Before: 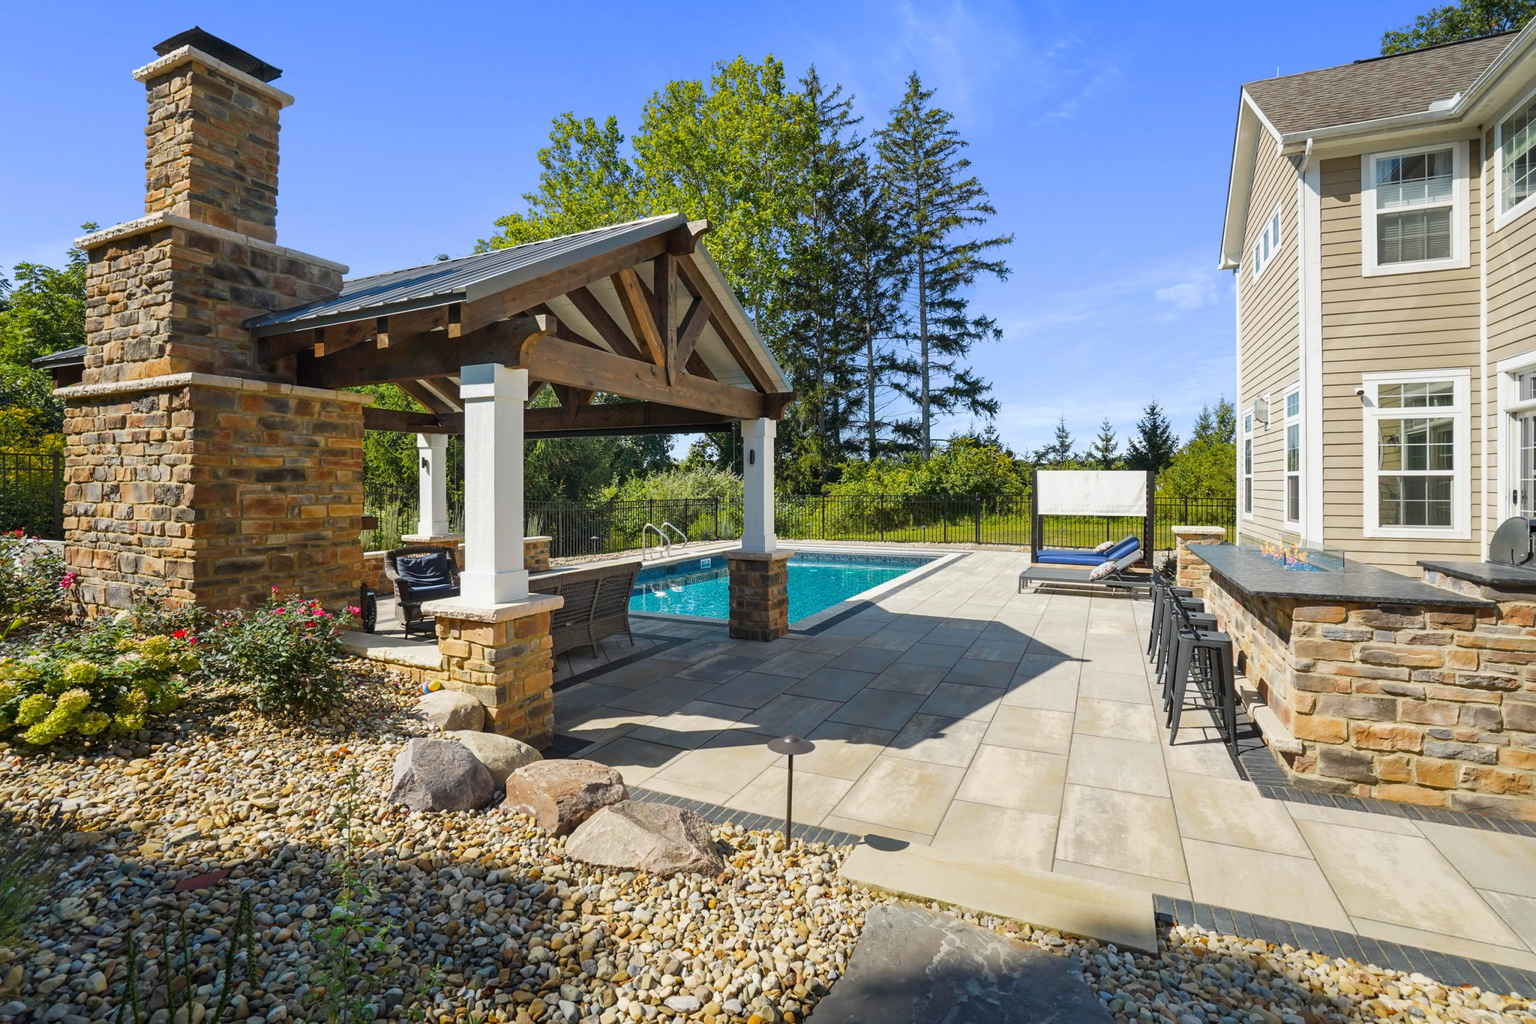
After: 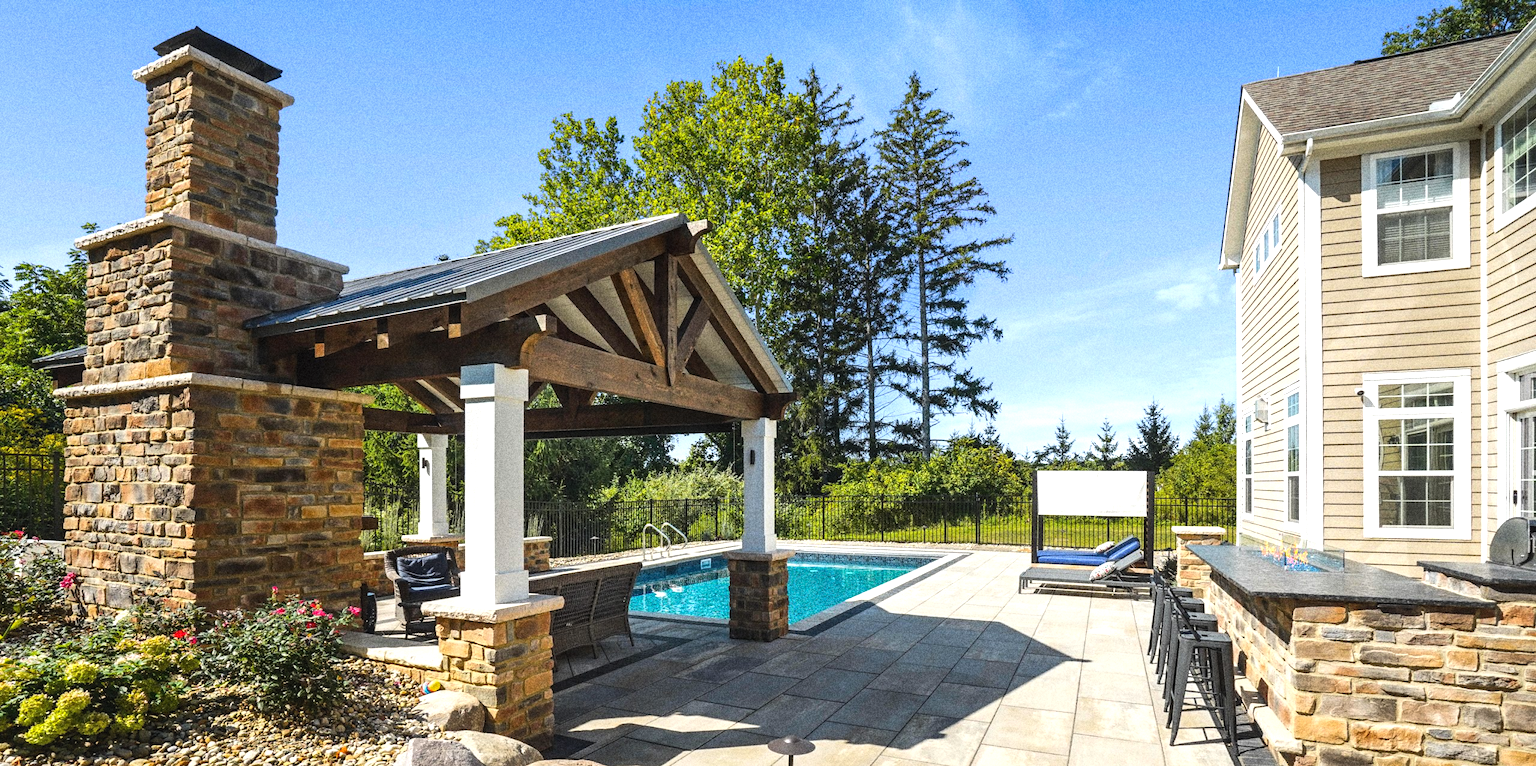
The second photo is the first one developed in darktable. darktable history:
grain: coarseness 14.49 ISO, strength 48.04%, mid-tones bias 35%
local contrast: detail 110%
crop: bottom 24.967%
tone equalizer: -8 EV -0.75 EV, -7 EV -0.7 EV, -6 EV -0.6 EV, -5 EV -0.4 EV, -3 EV 0.4 EV, -2 EV 0.6 EV, -1 EV 0.7 EV, +0 EV 0.75 EV, edges refinement/feathering 500, mask exposure compensation -1.57 EV, preserve details no
